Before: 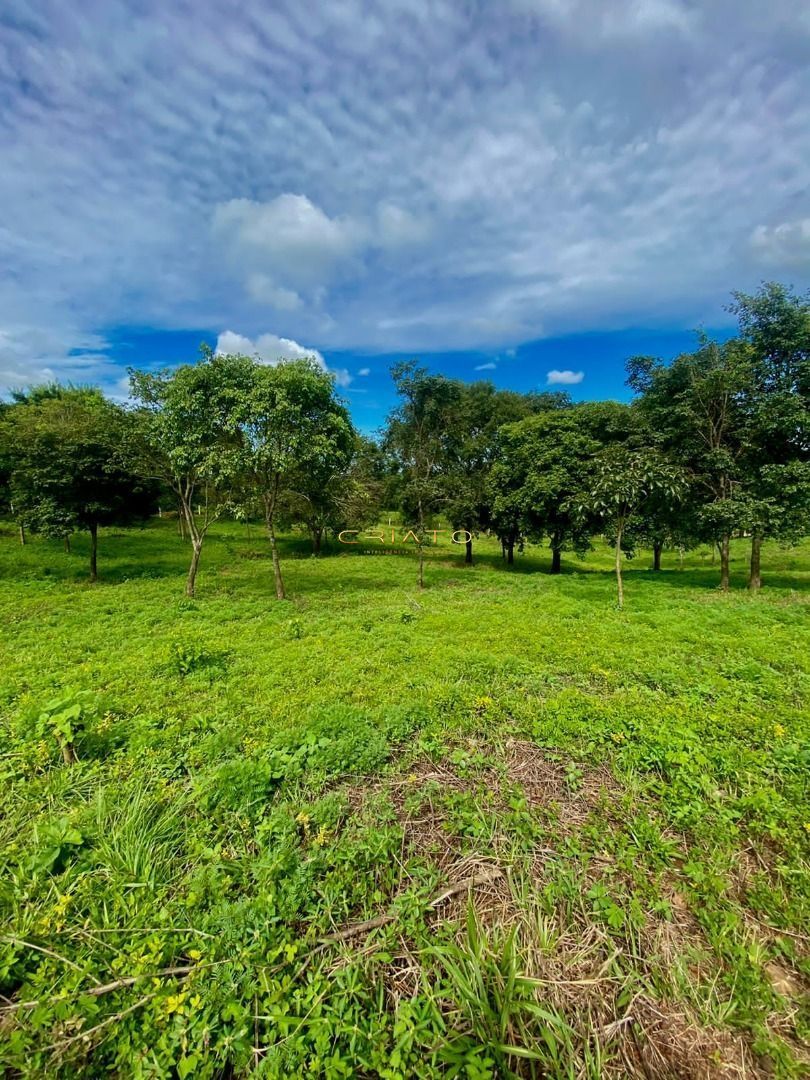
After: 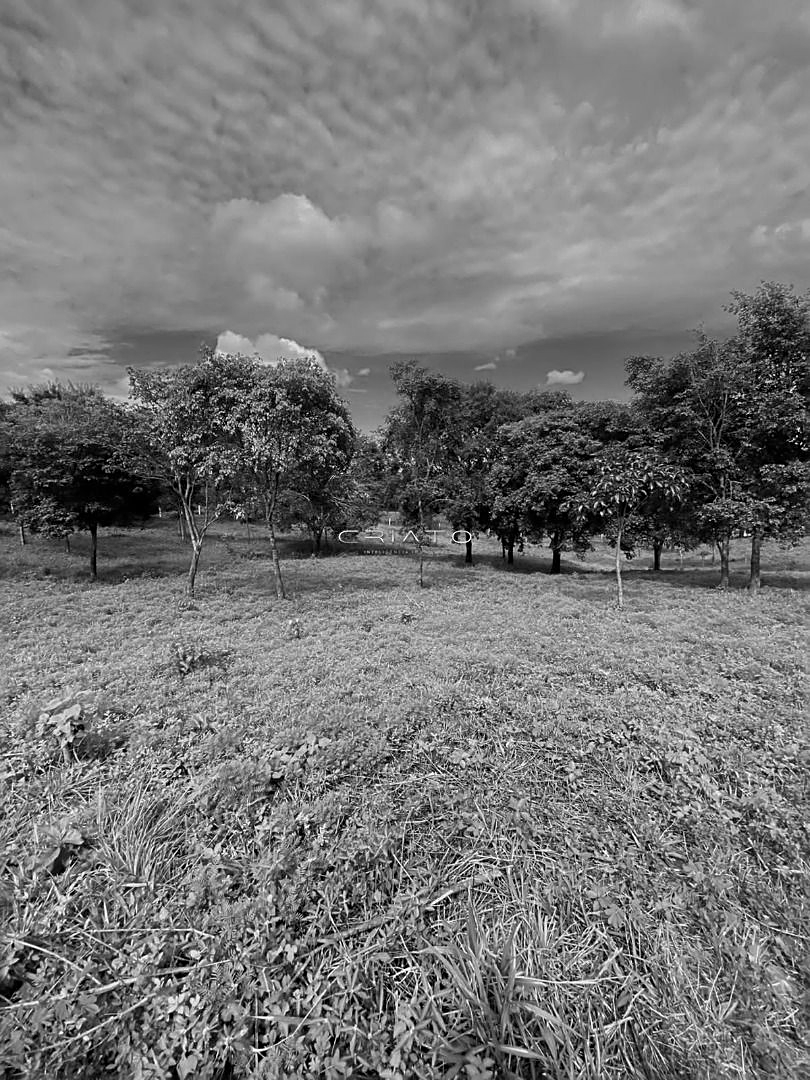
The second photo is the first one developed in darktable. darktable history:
monochrome: a -71.75, b 75.82
sharpen: on, module defaults
